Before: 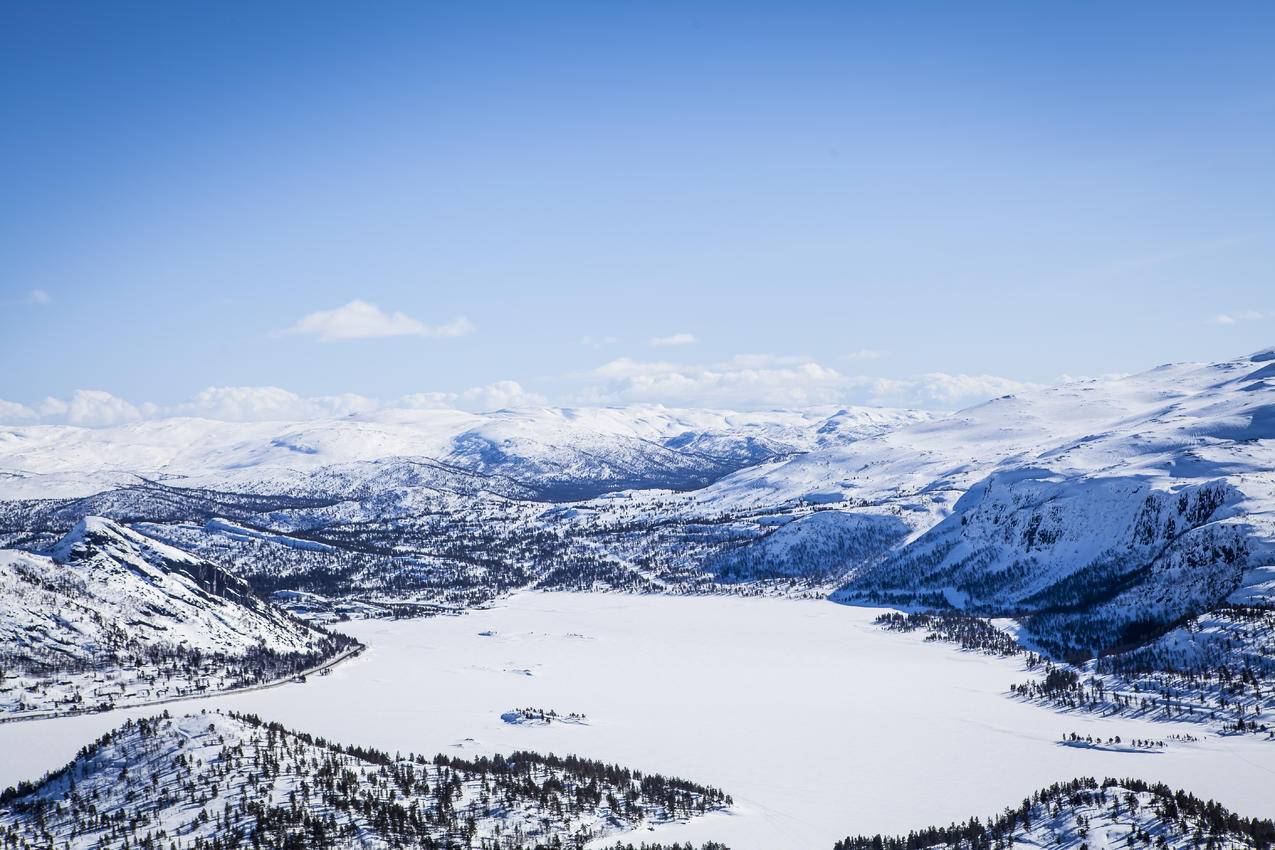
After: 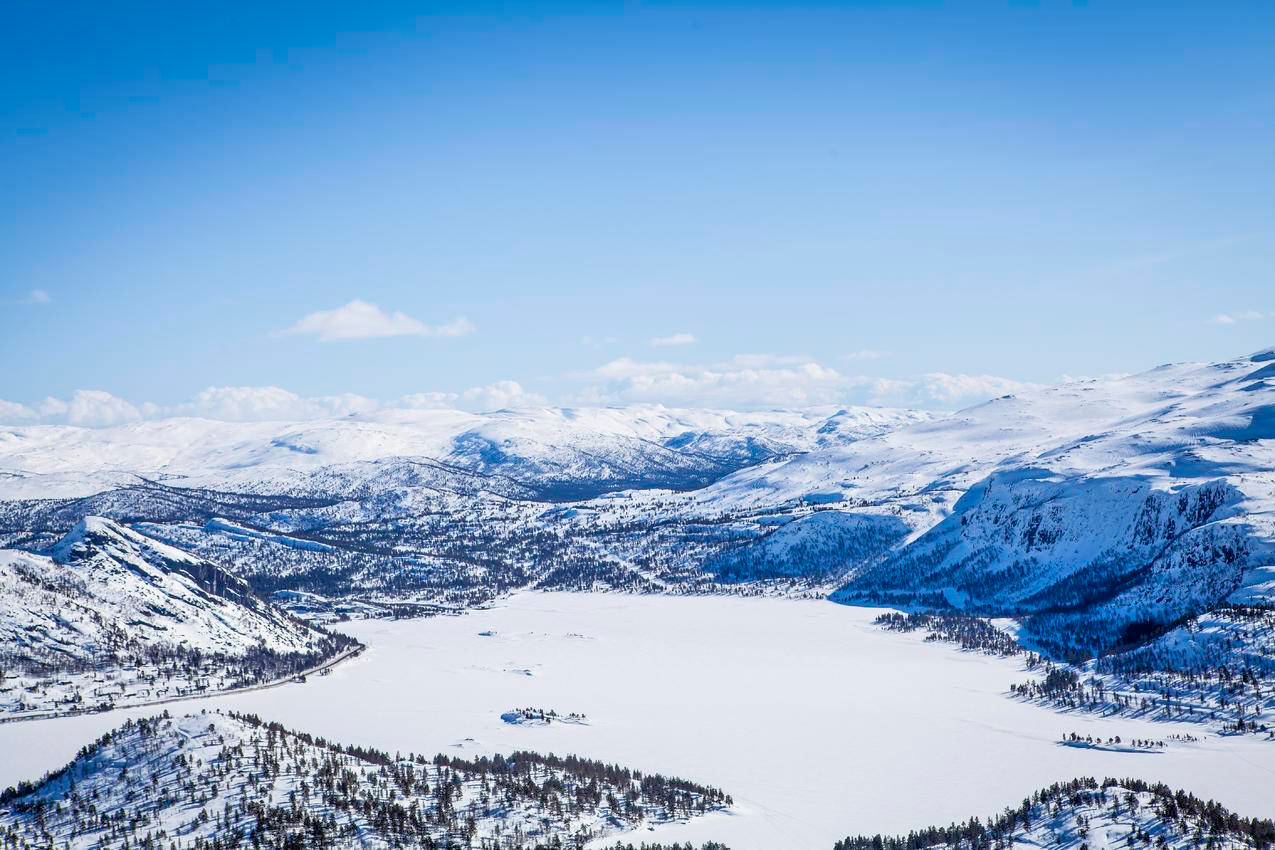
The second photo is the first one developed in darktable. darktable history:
tone equalizer: -7 EV 0.147 EV, -6 EV 0.564 EV, -5 EV 1.17 EV, -4 EV 1.35 EV, -3 EV 1.18 EV, -2 EV 0.6 EV, -1 EV 0.147 EV
